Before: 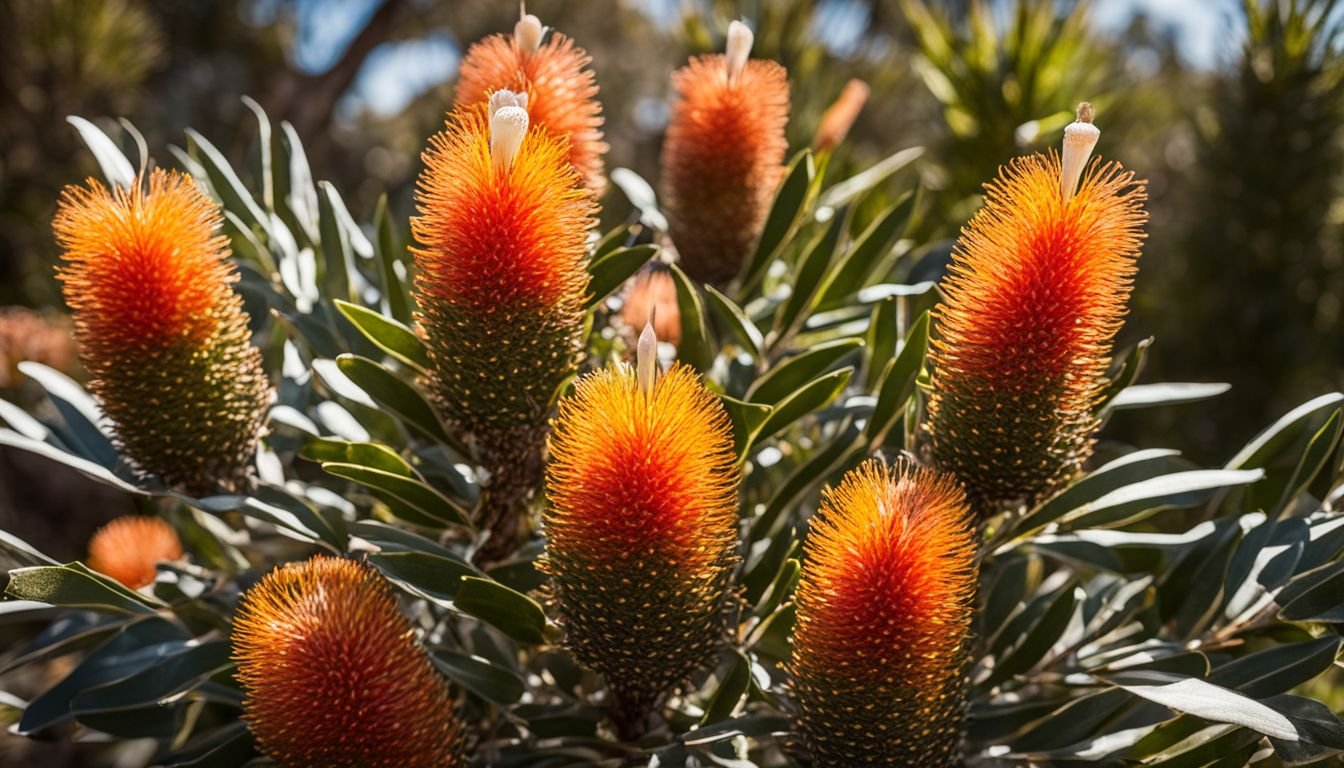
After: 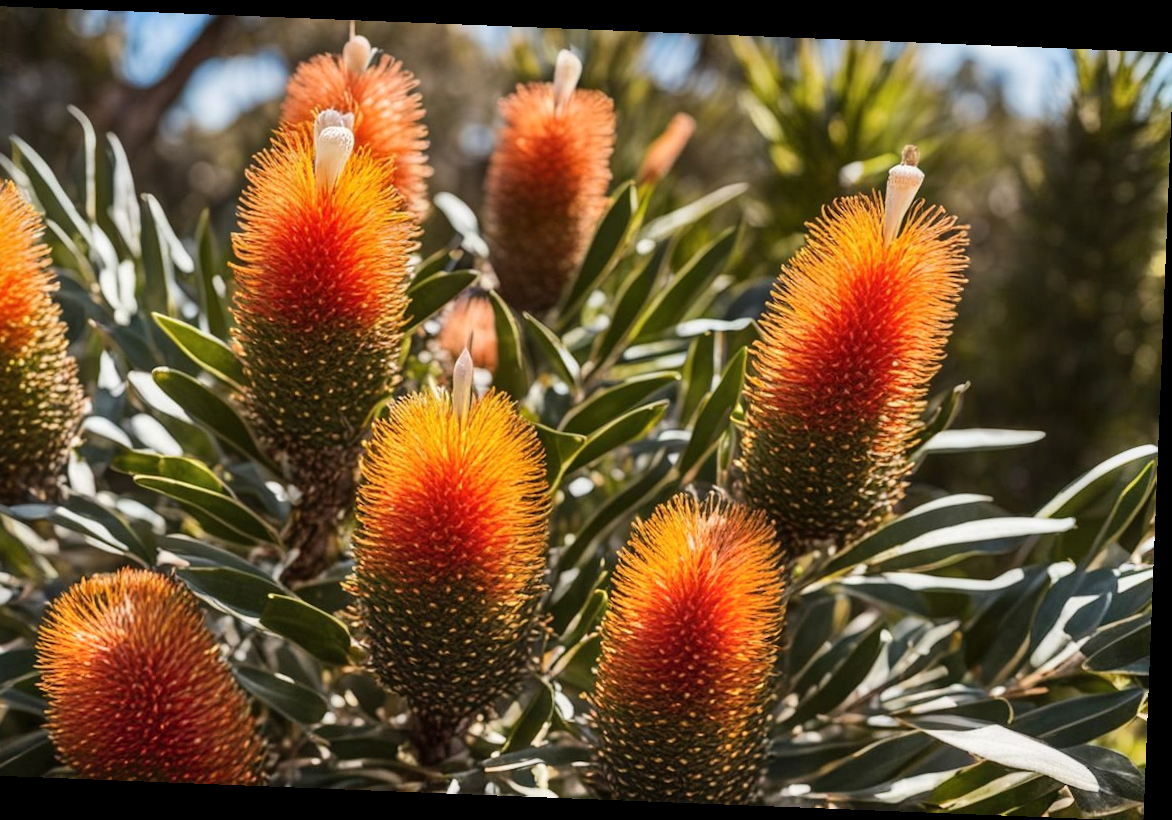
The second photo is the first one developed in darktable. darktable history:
crop and rotate: left 14.584%
shadows and highlights: highlights color adjustment 0%, soften with gaussian
rotate and perspective: rotation 2.27°, automatic cropping off
